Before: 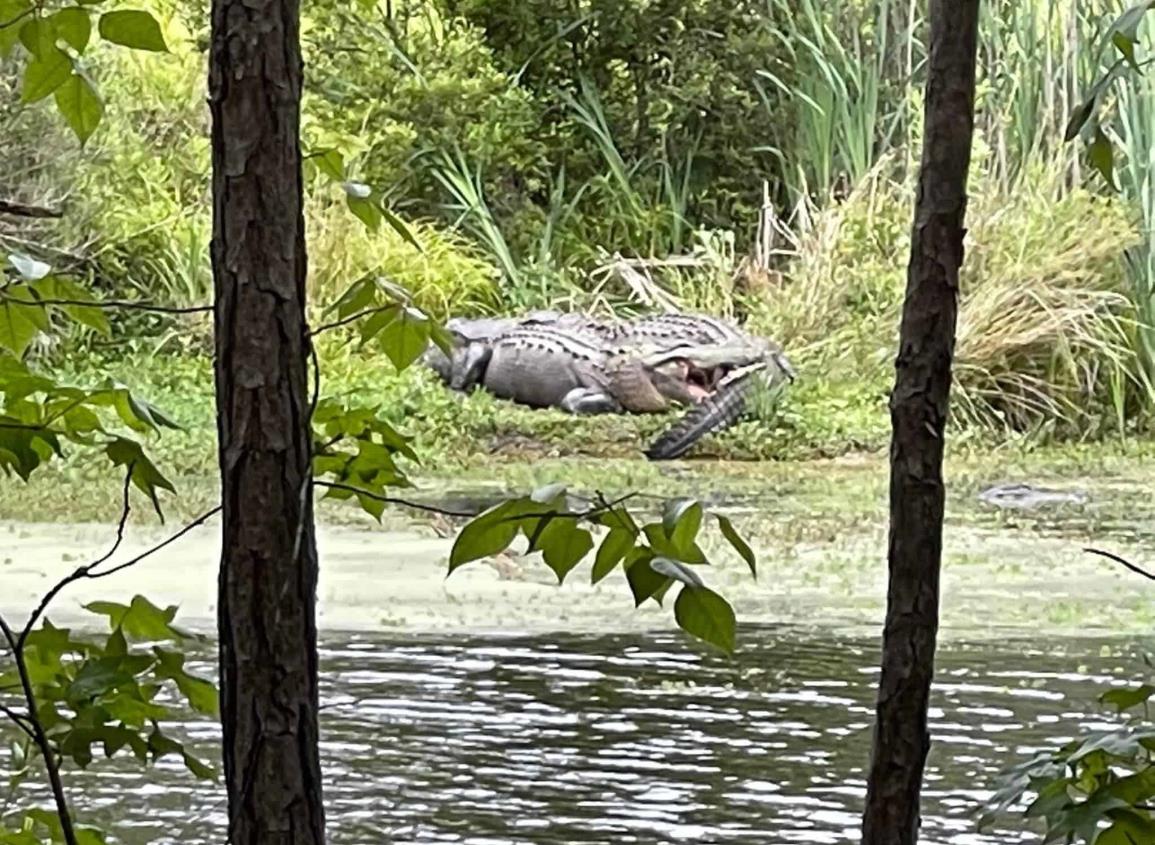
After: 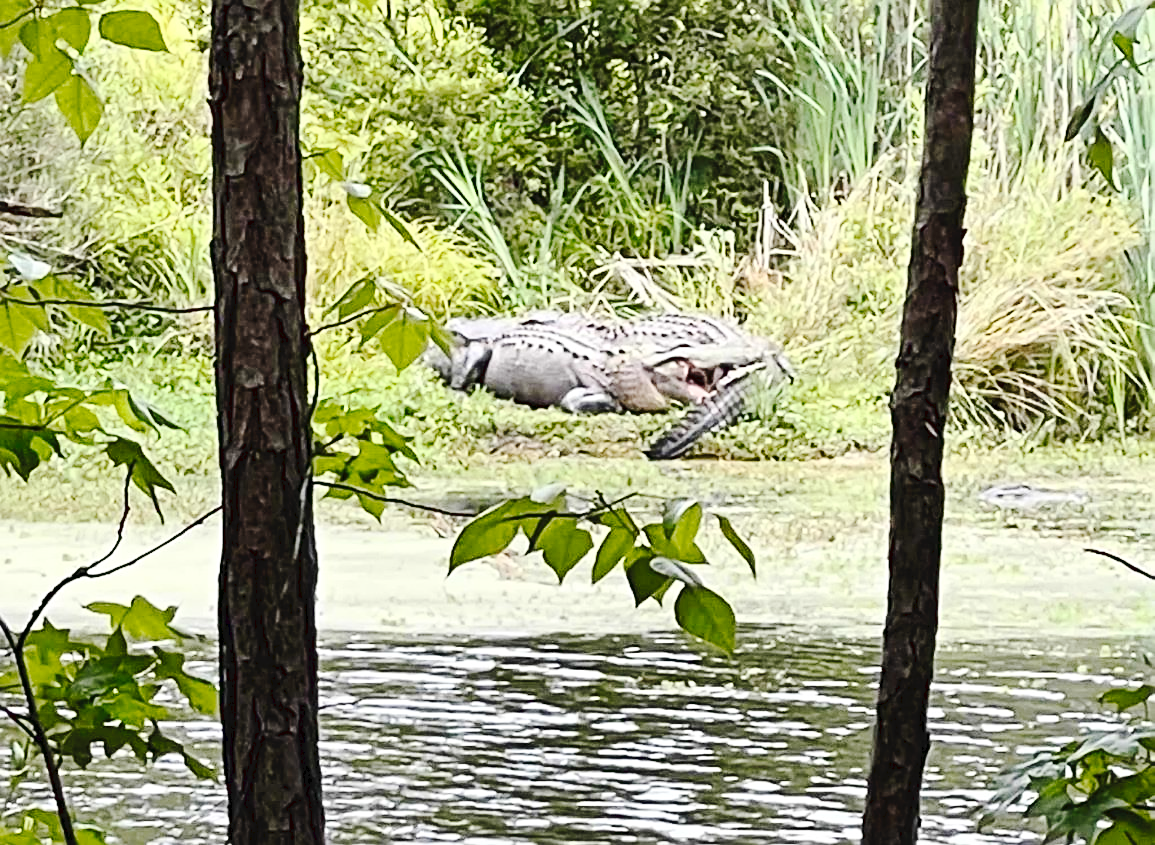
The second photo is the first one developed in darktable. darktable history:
contrast brightness saturation: contrast 0.2, brightness 0.15, saturation 0.14
sharpen: on, module defaults
tone curve: curves: ch0 [(0, 0) (0.003, 0.034) (0.011, 0.038) (0.025, 0.046) (0.044, 0.054) (0.069, 0.06) (0.1, 0.079) (0.136, 0.114) (0.177, 0.151) (0.224, 0.213) (0.277, 0.293) (0.335, 0.385) (0.399, 0.482) (0.468, 0.578) (0.543, 0.655) (0.623, 0.724) (0.709, 0.786) (0.801, 0.854) (0.898, 0.922) (1, 1)], preserve colors none
